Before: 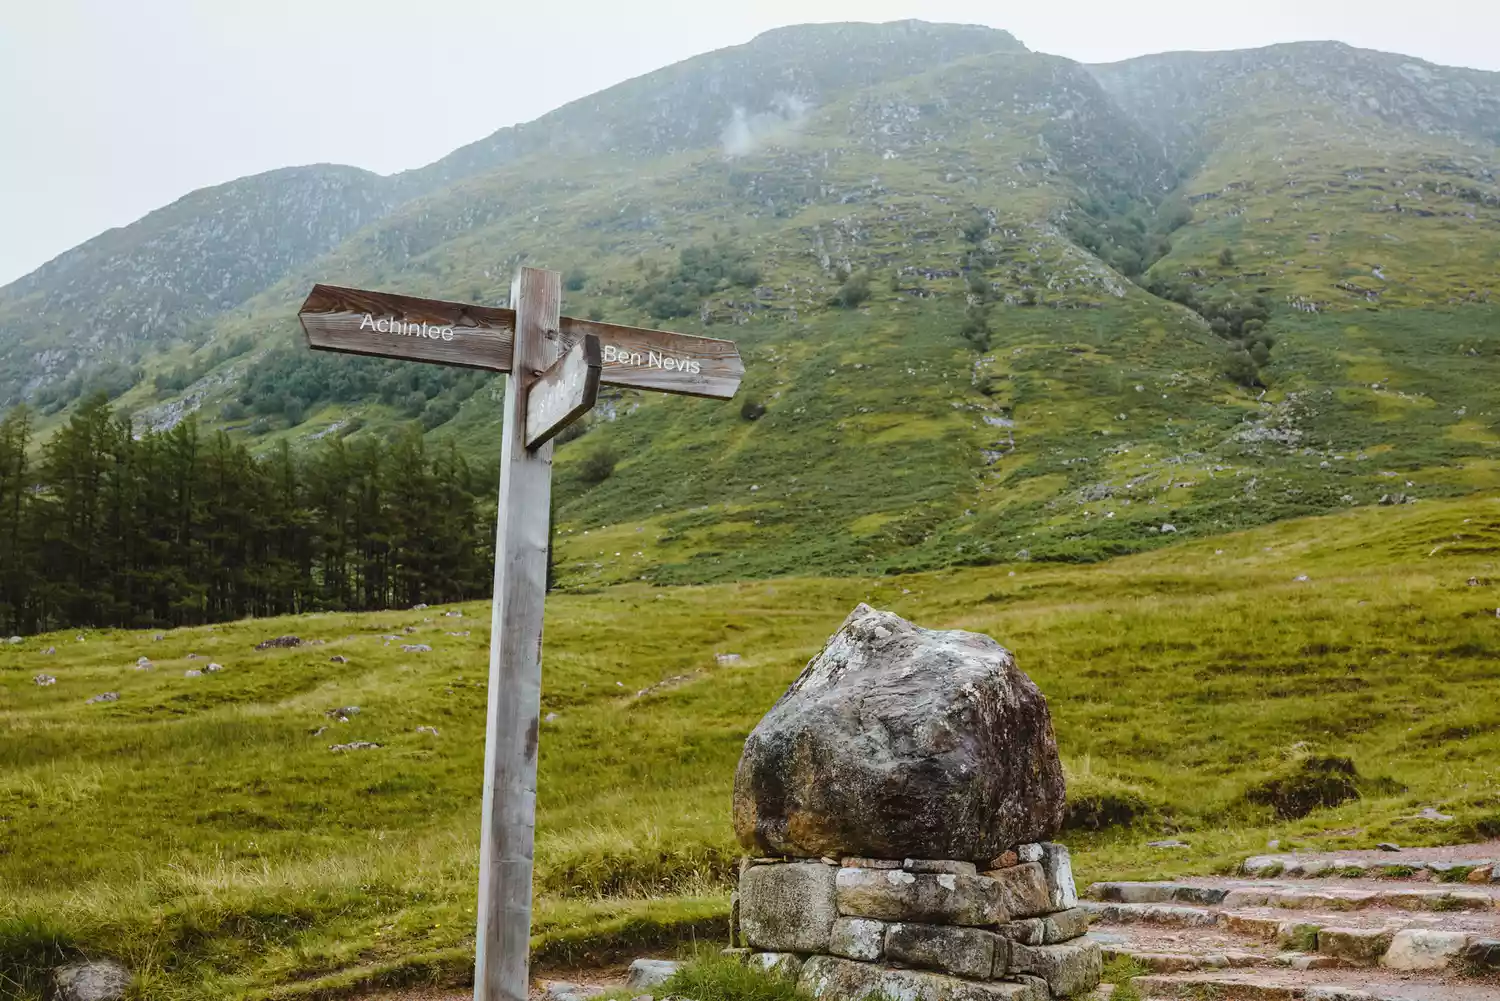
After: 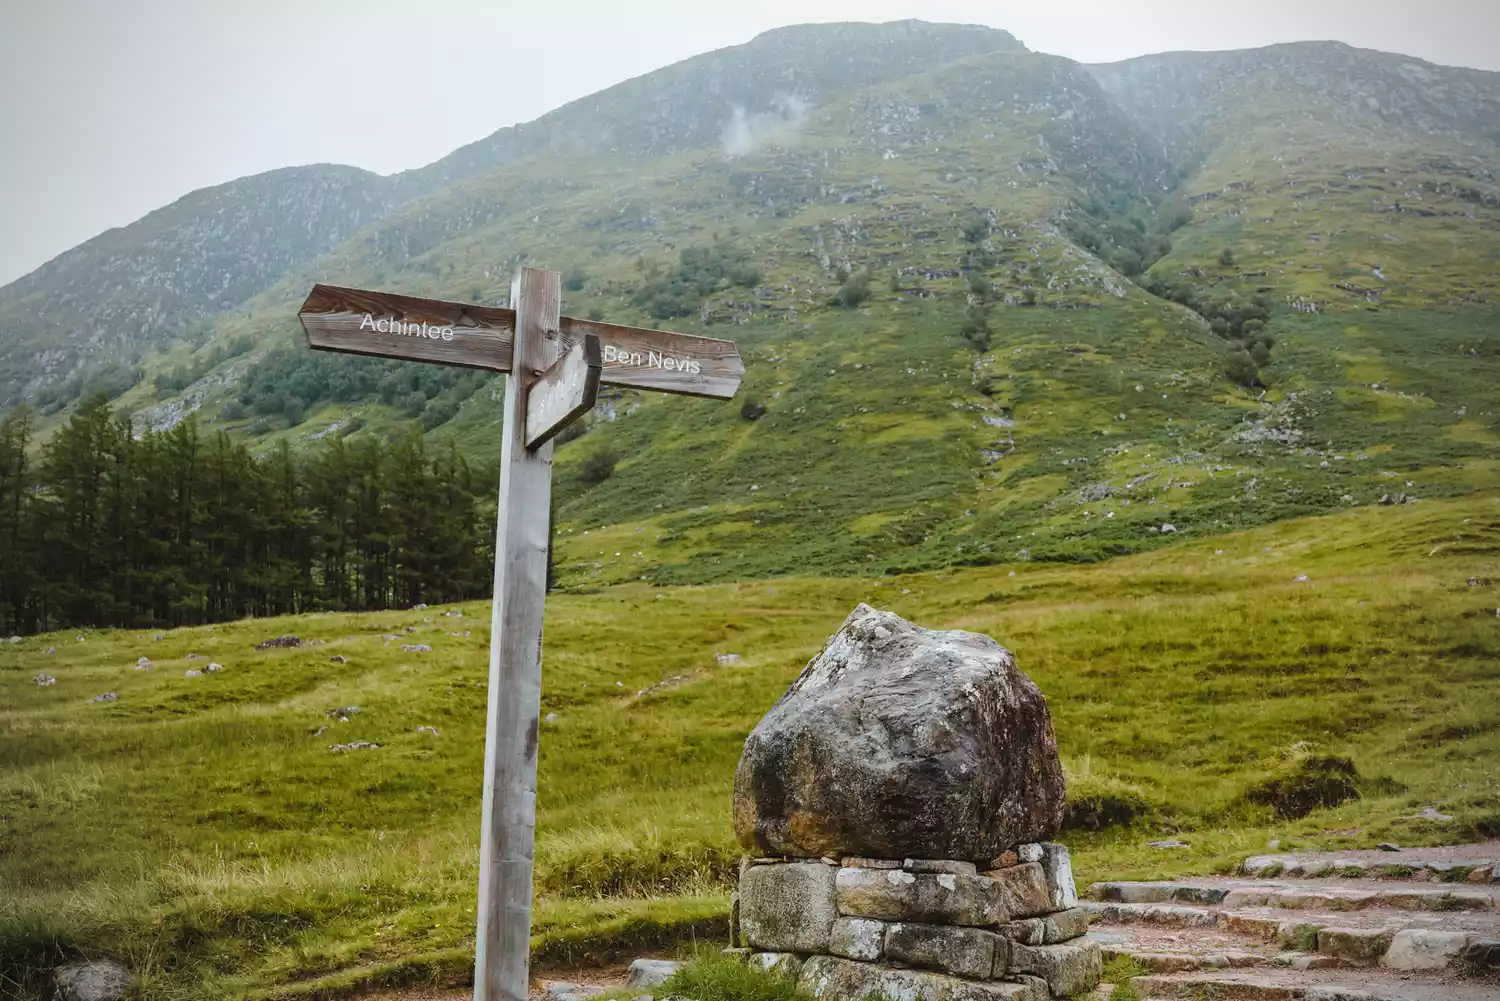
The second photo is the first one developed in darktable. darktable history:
vignetting: on, module defaults
shadows and highlights: shadows 25, highlights -25
